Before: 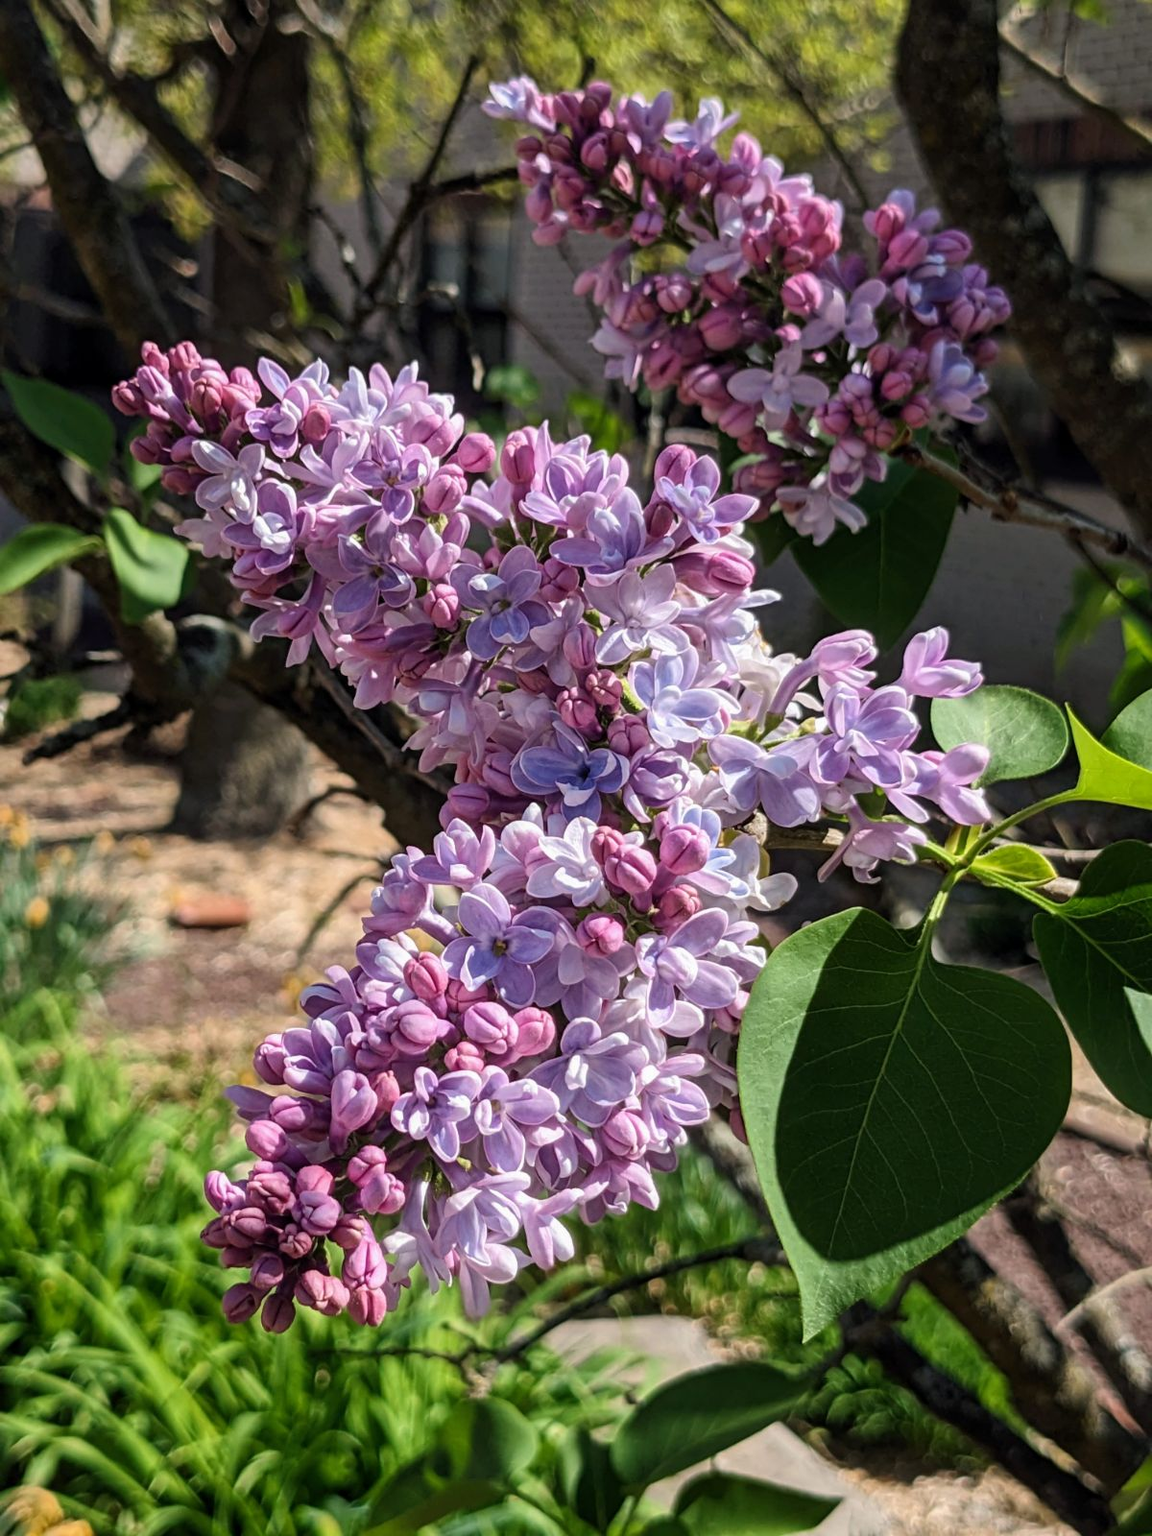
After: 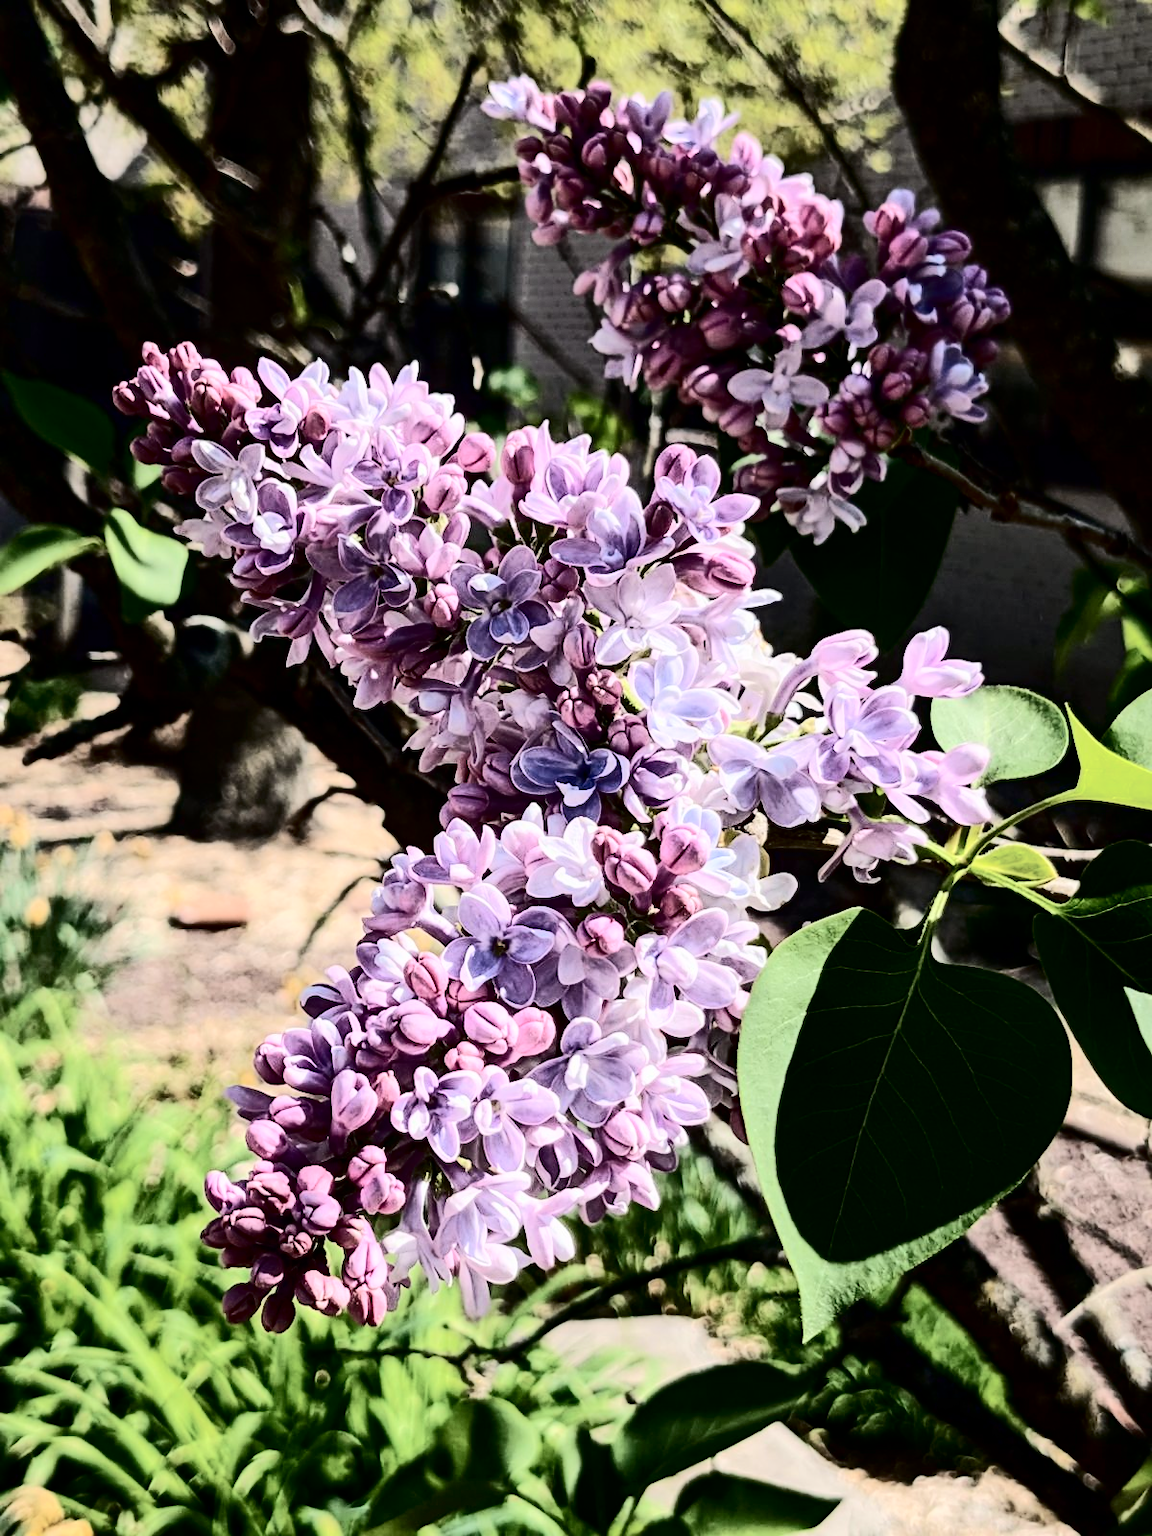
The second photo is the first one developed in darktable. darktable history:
color zones: curves: ch1 [(0, 0.469) (0.01, 0.469) (0.12, 0.446) (0.248, 0.469) (0.5, 0.5) (0.748, 0.5) (0.99, 0.469) (1, 0.469)], mix 101.25%
tone curve: curves: ch0 [(0, 0) (0.086, 0.006) (0.148, 0.021) (0.245, 0.105) (0.374, 0.401) (0.444, 0.631) (0.778, 0.915) (1, 1)], color space Lab, independent channels, preserve colors none
